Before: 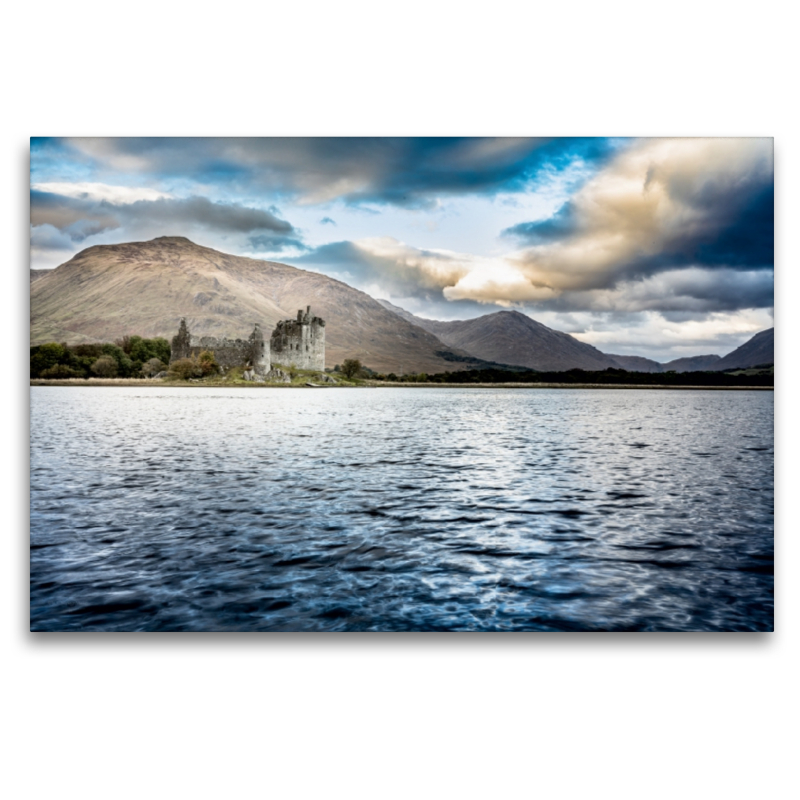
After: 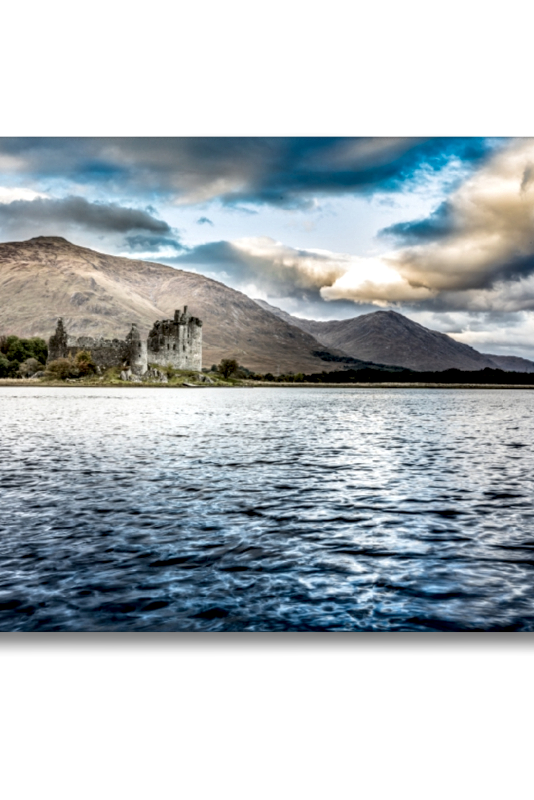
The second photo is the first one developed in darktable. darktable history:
local contrast: detail 150%
crop: left 15.416%, right 17.795%
